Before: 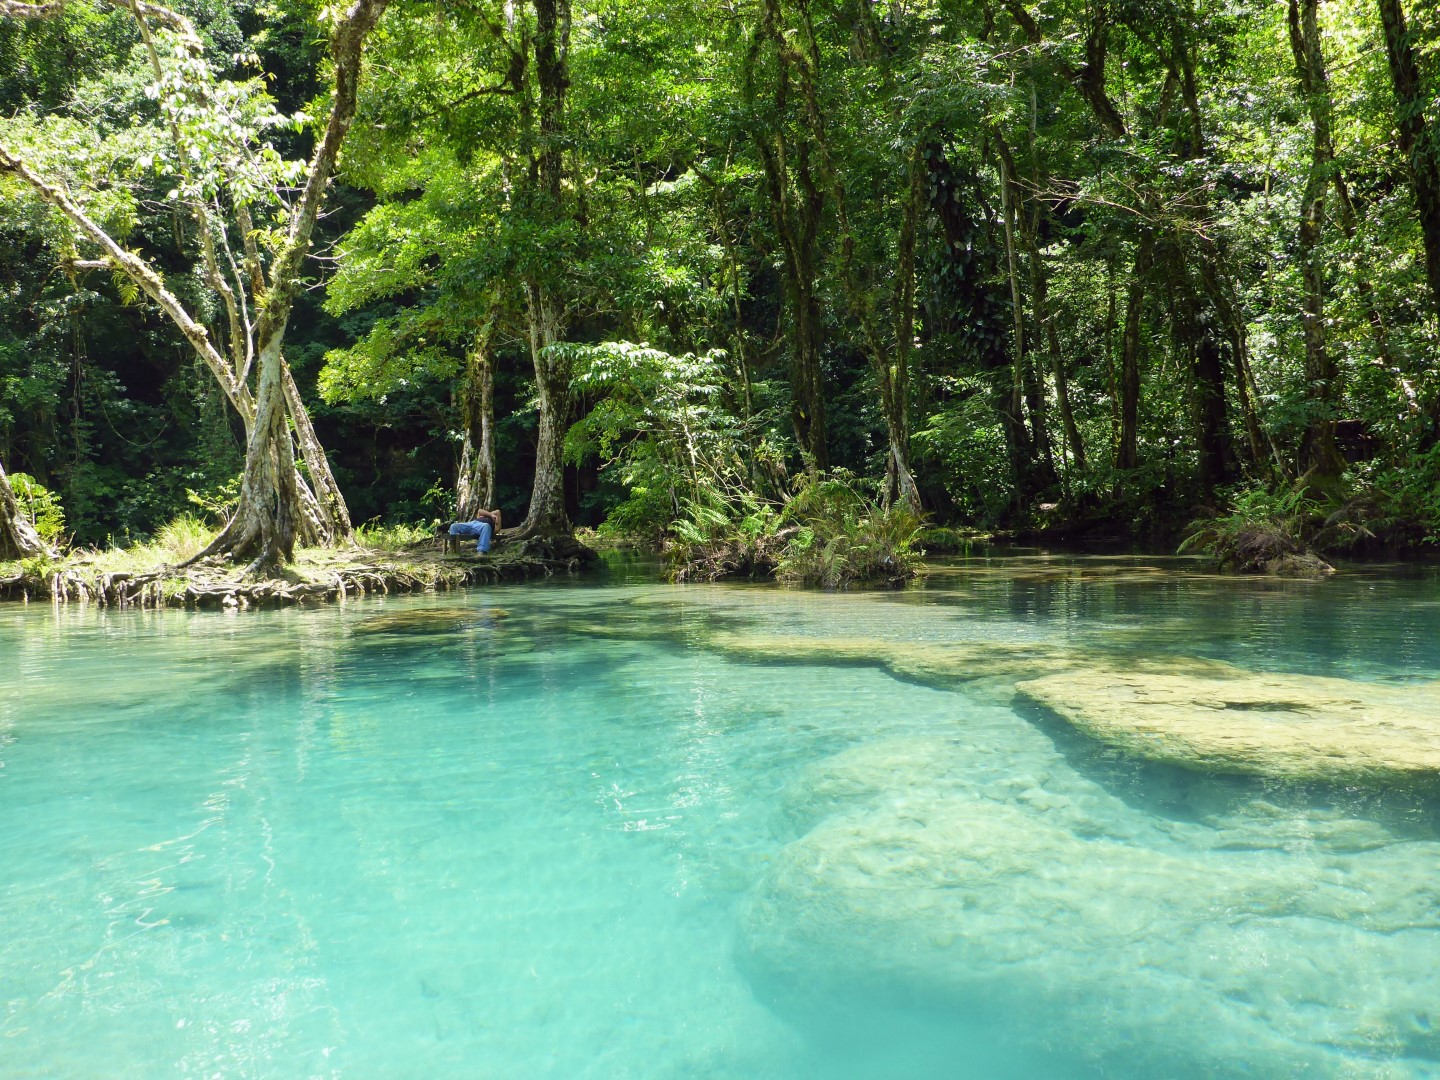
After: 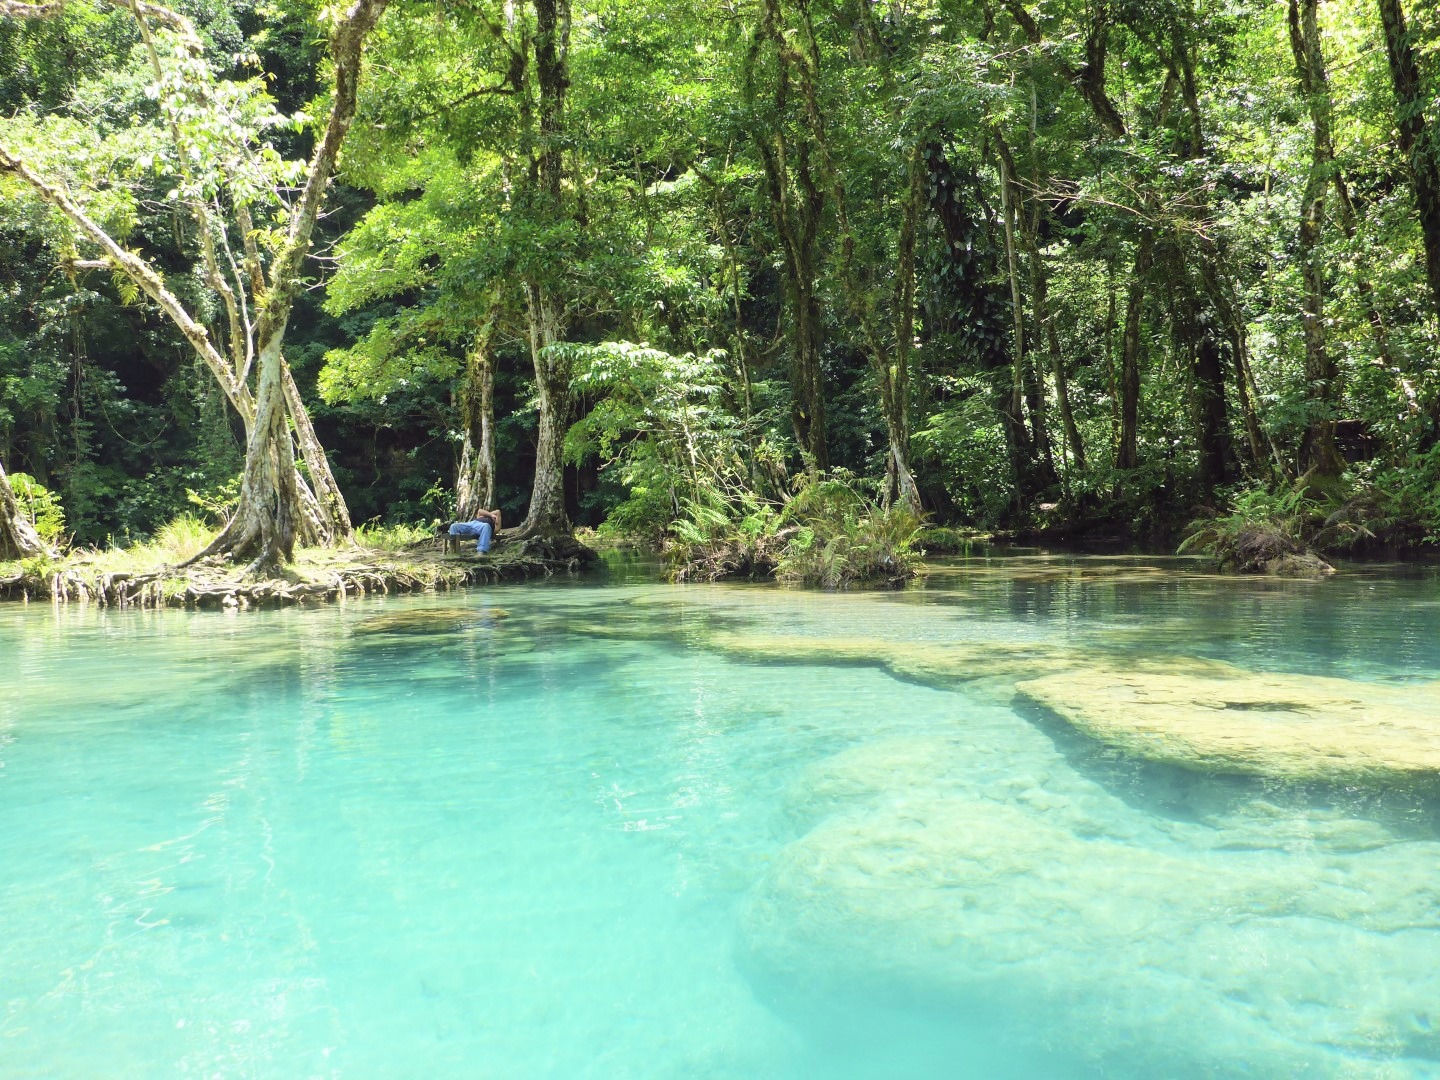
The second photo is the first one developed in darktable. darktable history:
contrast brightness saturation: contrast 0.14, brightness 0.223
